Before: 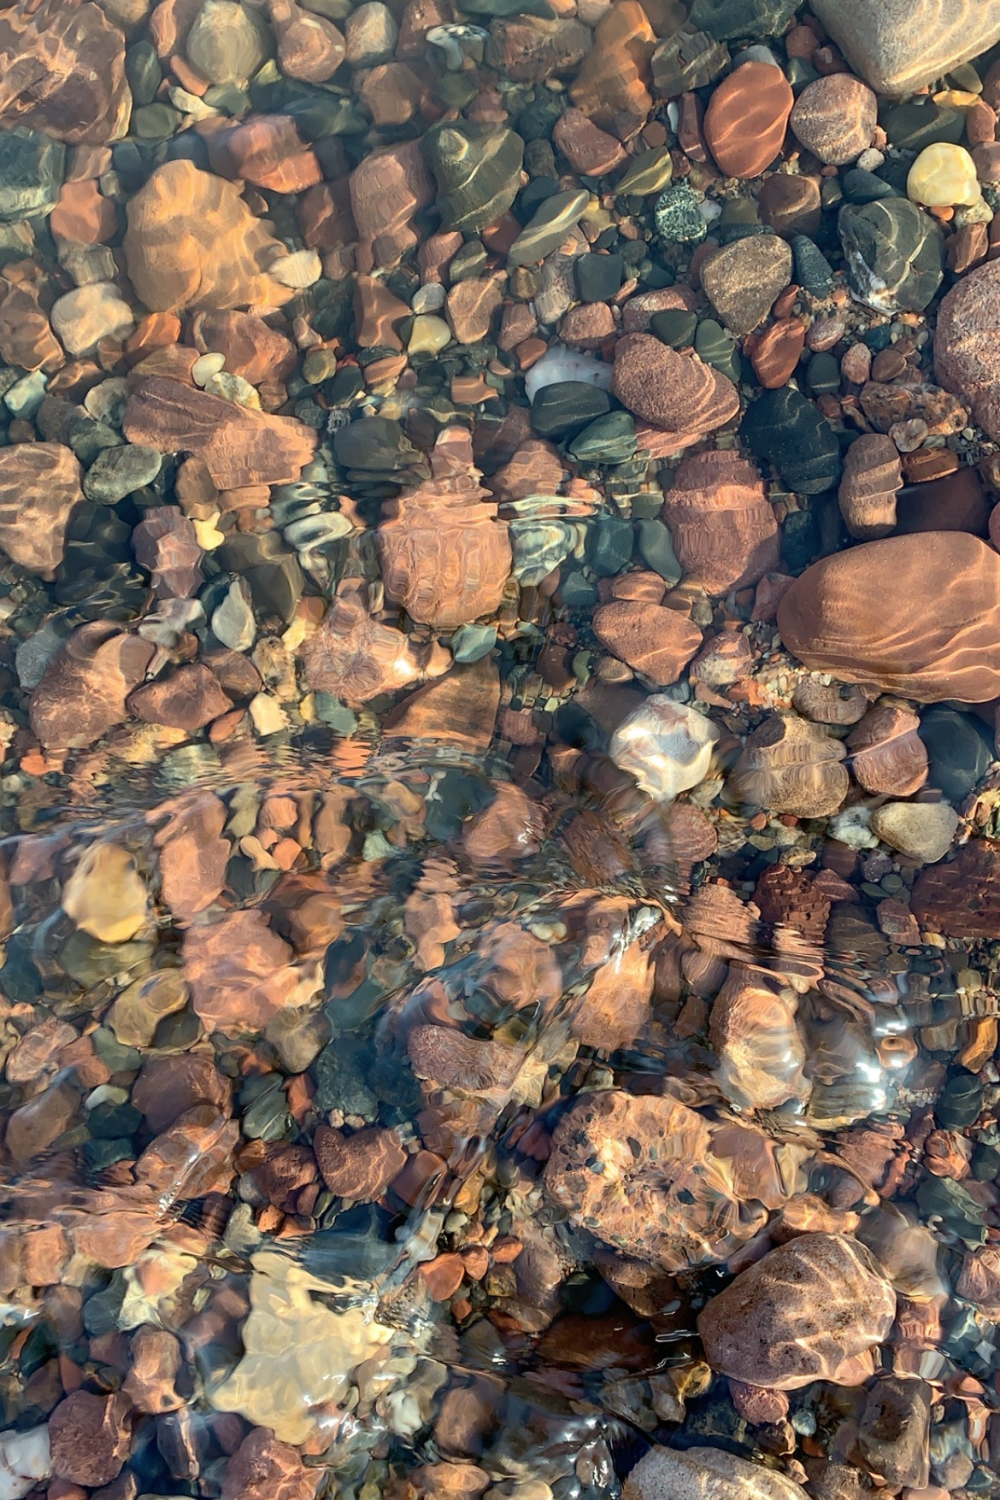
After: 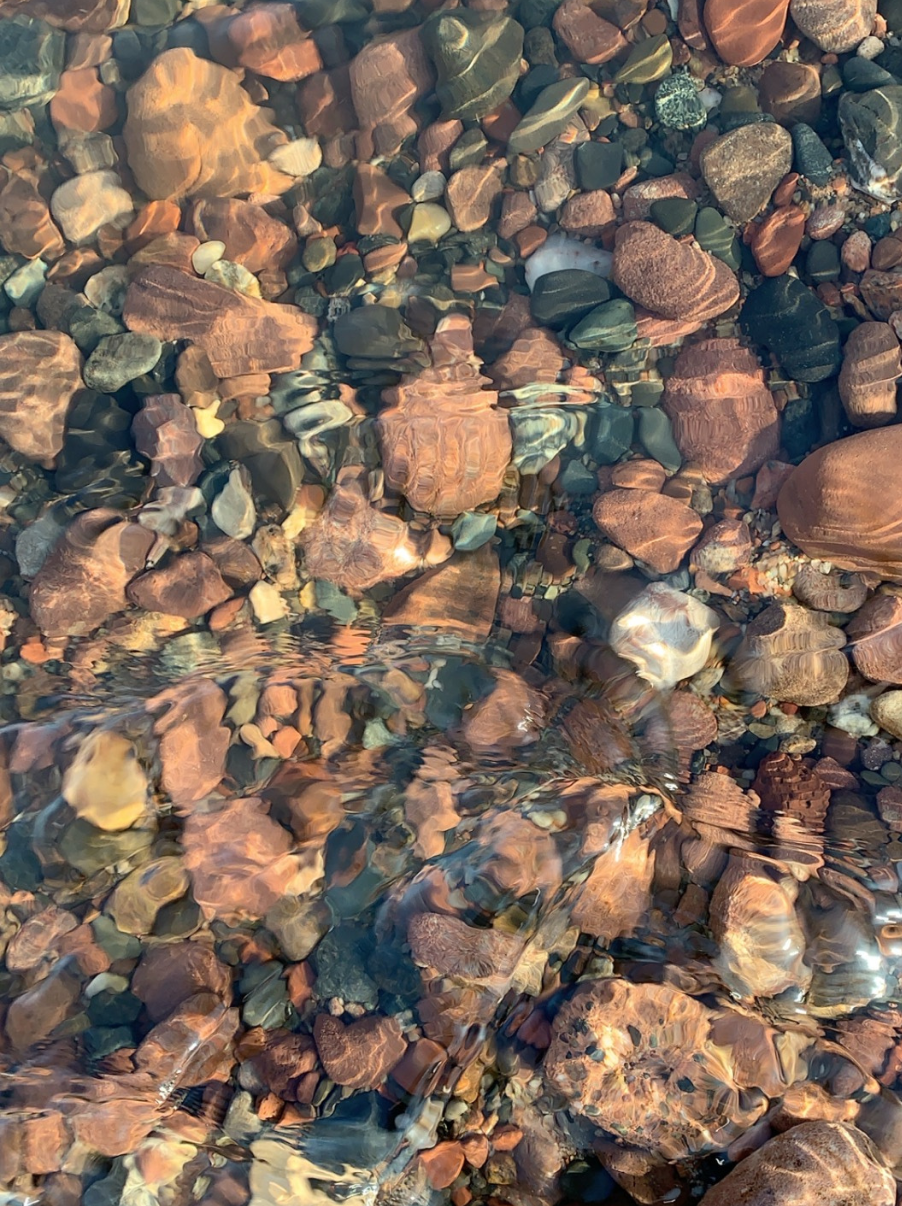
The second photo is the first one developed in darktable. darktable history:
crop: top 7.509%, right 9.76%, bottom 12.057%
